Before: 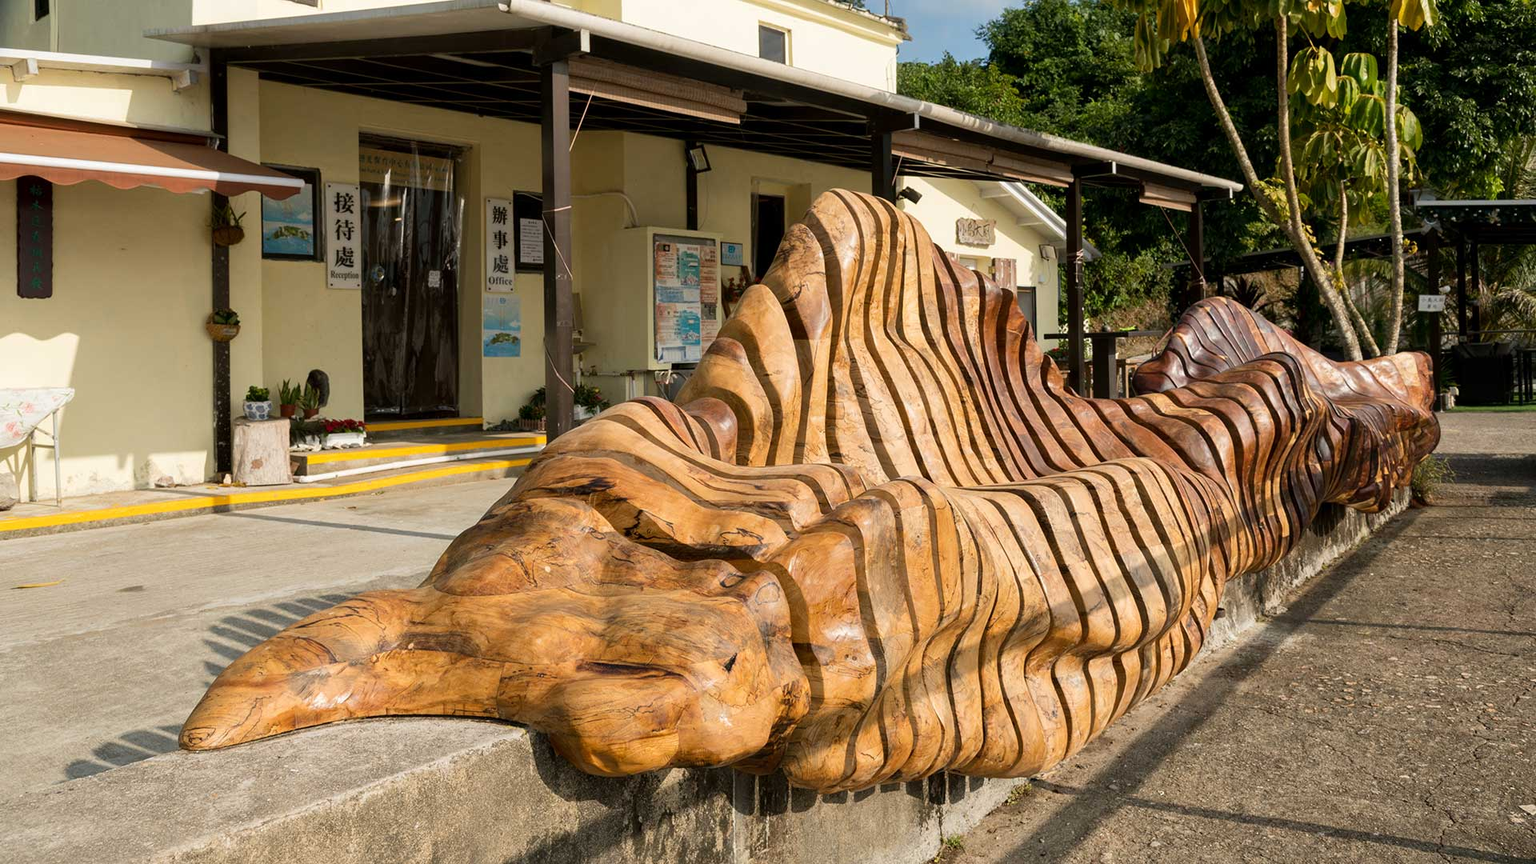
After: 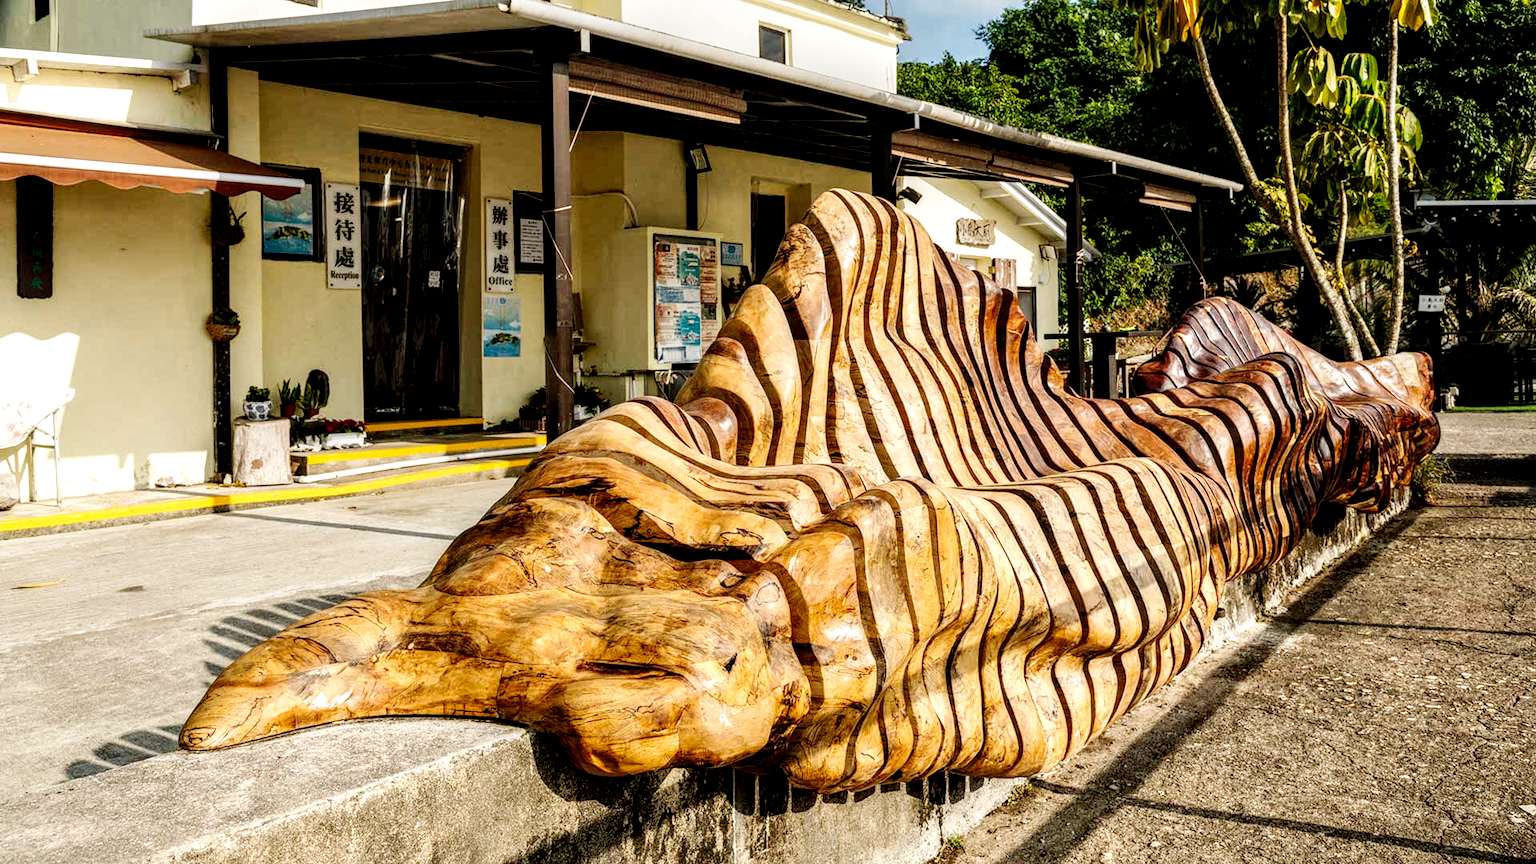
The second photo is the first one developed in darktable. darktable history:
color correction: highlights b* -0.038
local contrast: highlights 21%, shadows 72%, detail 171%
base curve: curves: ch0 [(0, 0) (0.036, 0.025) (0.121, 0.166) (0.206, 0.329) (0.605, 0.79) (1, 1)], preserve colors none
